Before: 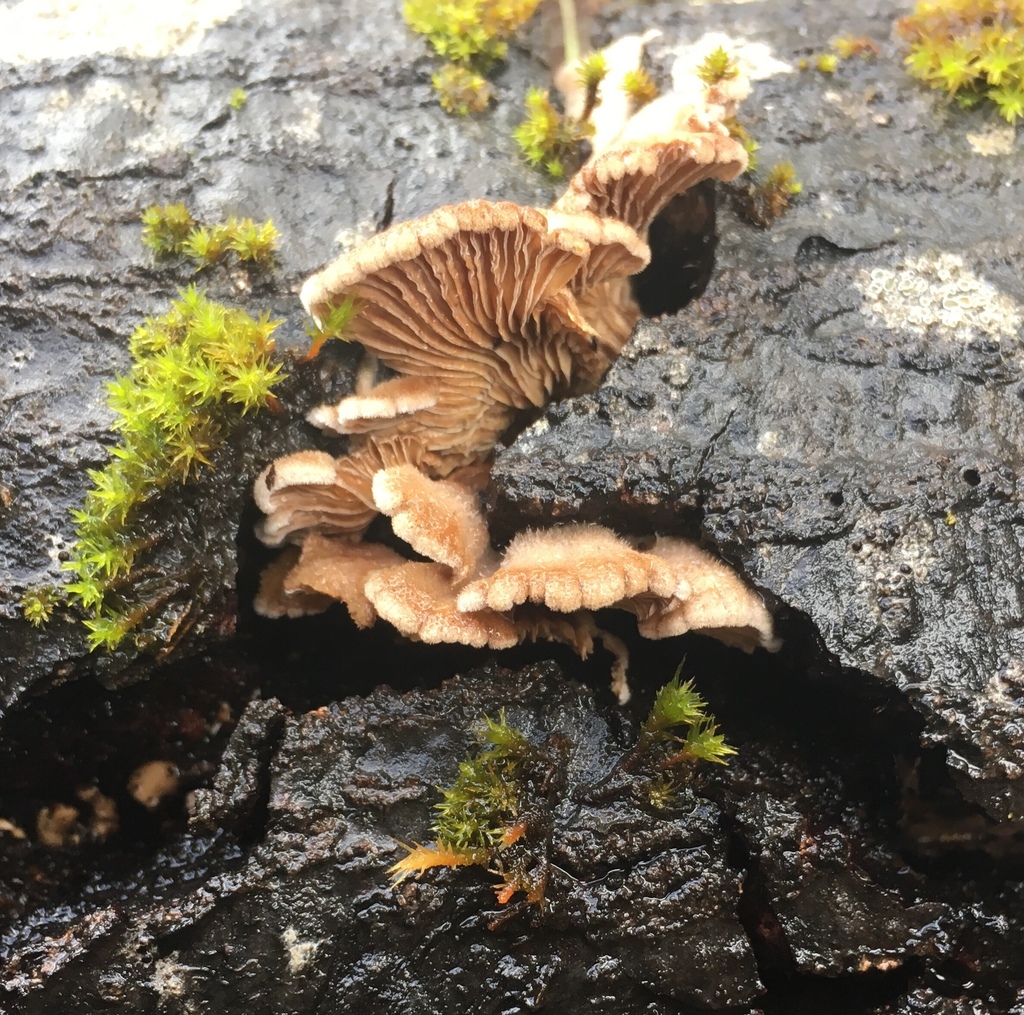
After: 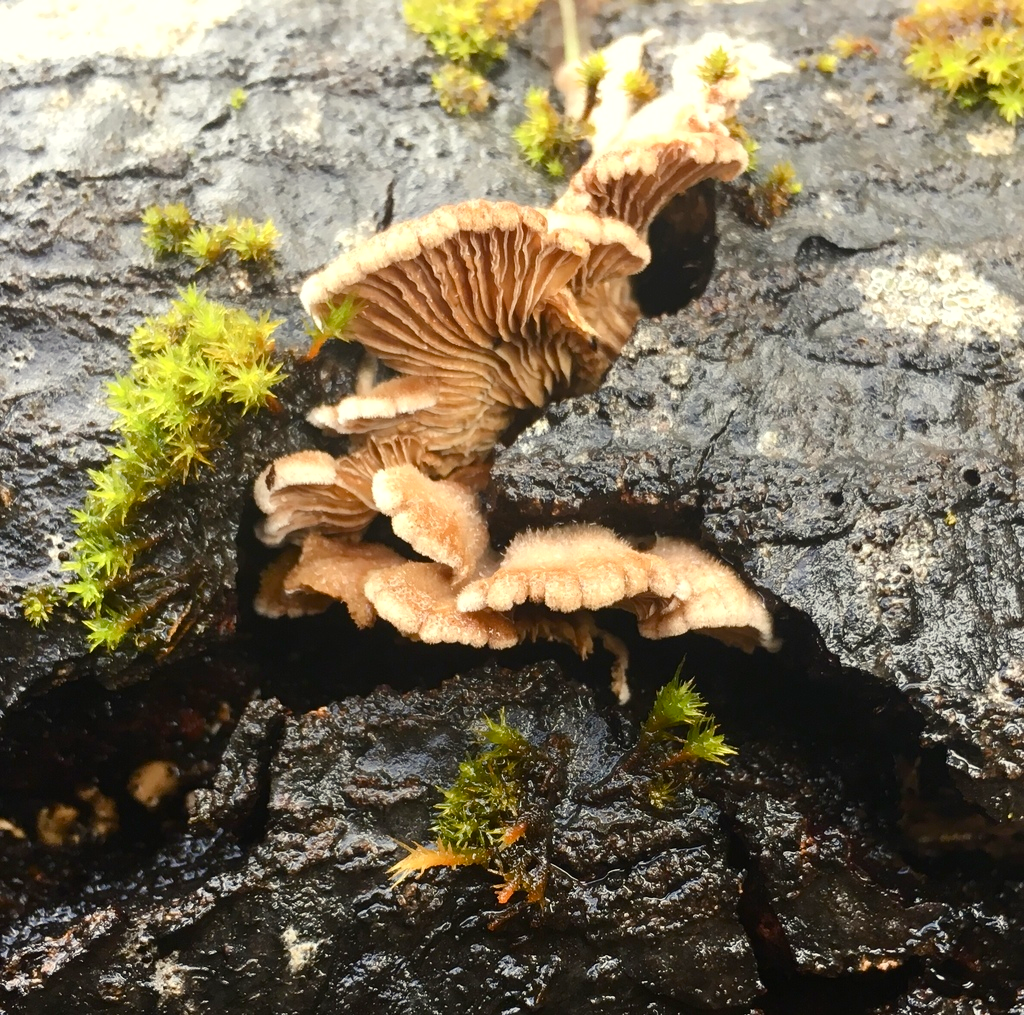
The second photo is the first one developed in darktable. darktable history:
color balance rgb: highlights gain › luminance 5.867%, highlights gain › chroma 2.502%, highlights gain › hue 88.74°, perceptual saturation grading › global saturation 20%, perceptual saturation grading › highlights -25.399%, perceptual saturation grading › shadows 25.735%
contrast brightness saturation: contrast 0.144
